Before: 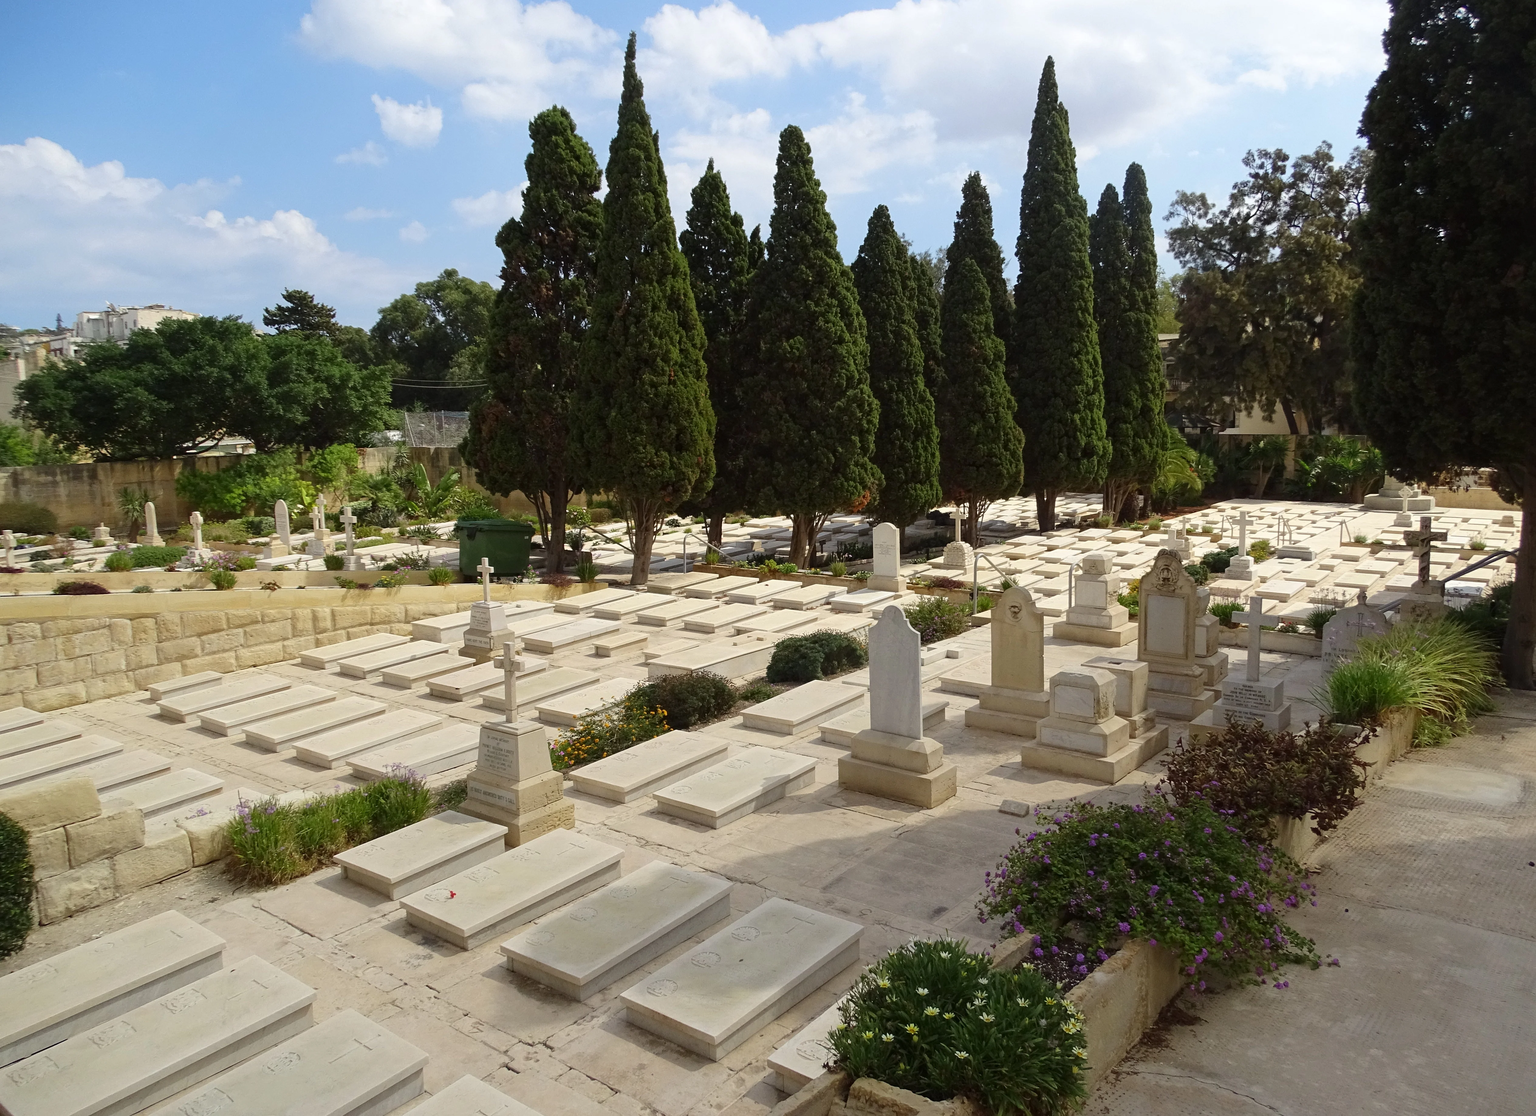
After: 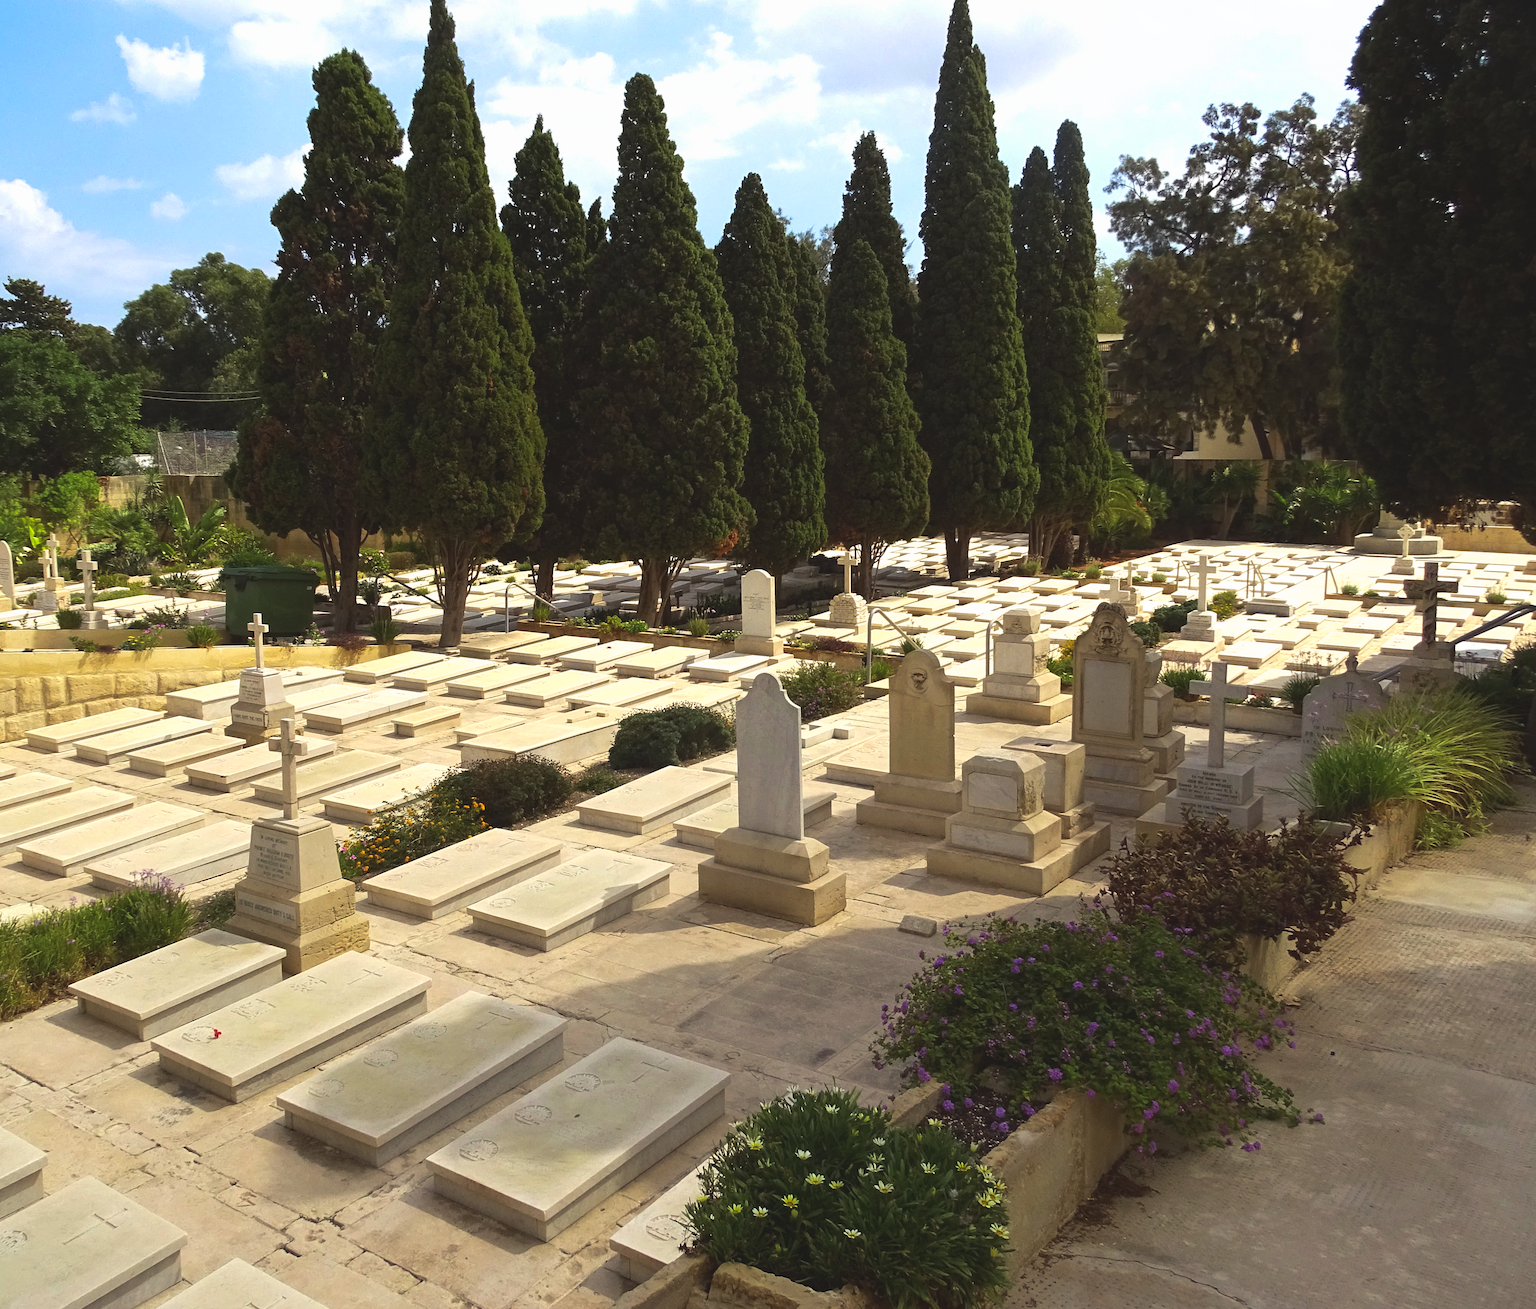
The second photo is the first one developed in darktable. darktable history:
tone curve: curves: ch0 [(0, 0.081) (0.483, 0.453) (0.881, 0.992)], preserve colors none
color balance rgb: power › chroma 0.666%, power › hue 60°, perceptual saturation grading › global saturation 0.227%, global vibrance 25.04%
crop and rotate: left 18.172%, top 5.975%, right 1.674%
